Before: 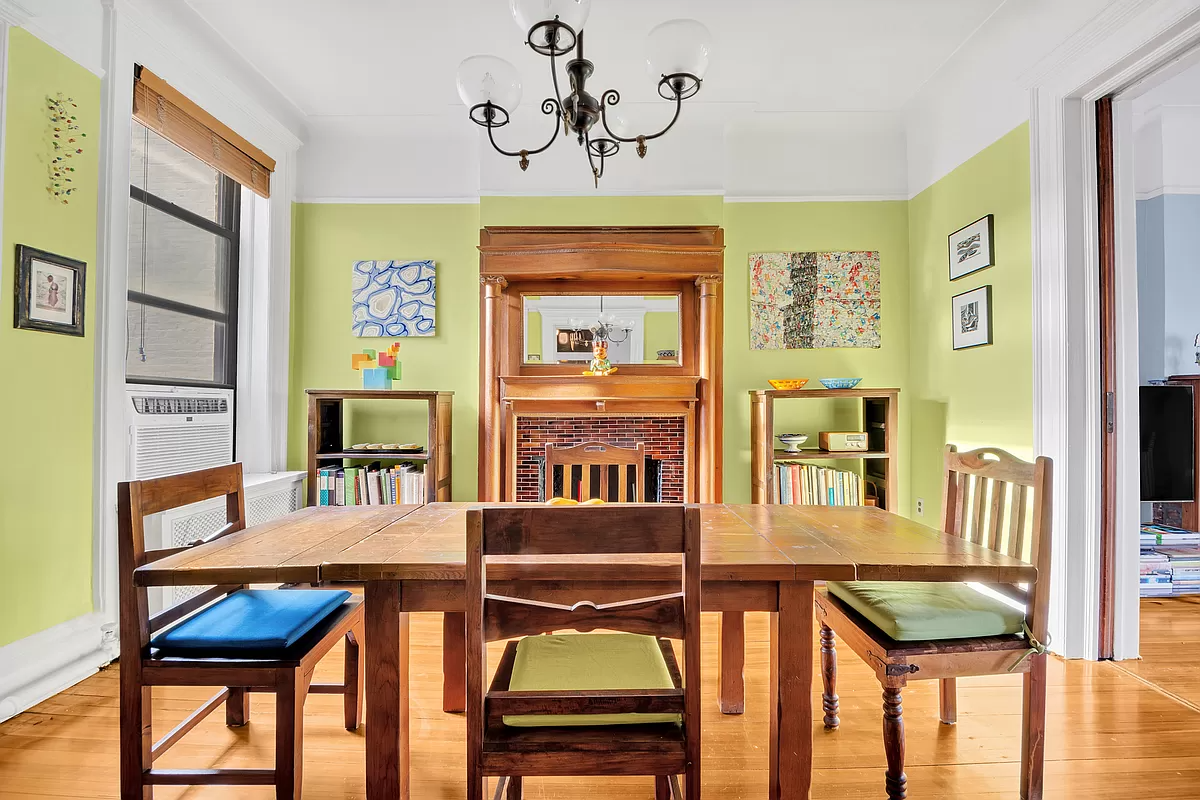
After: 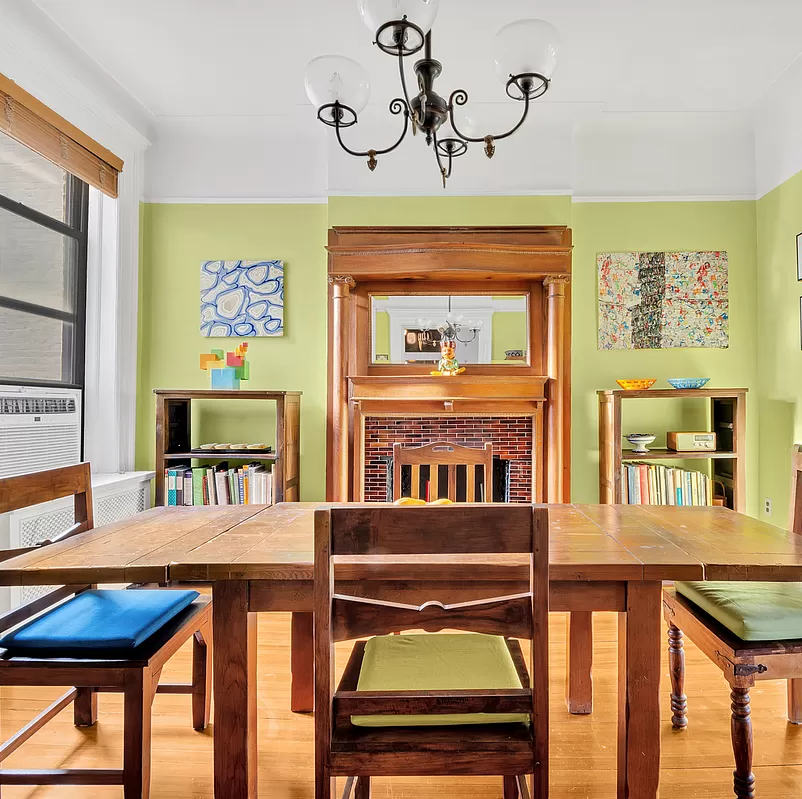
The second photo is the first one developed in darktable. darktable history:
crop and rotate: left 12.747%, right 20.418%
